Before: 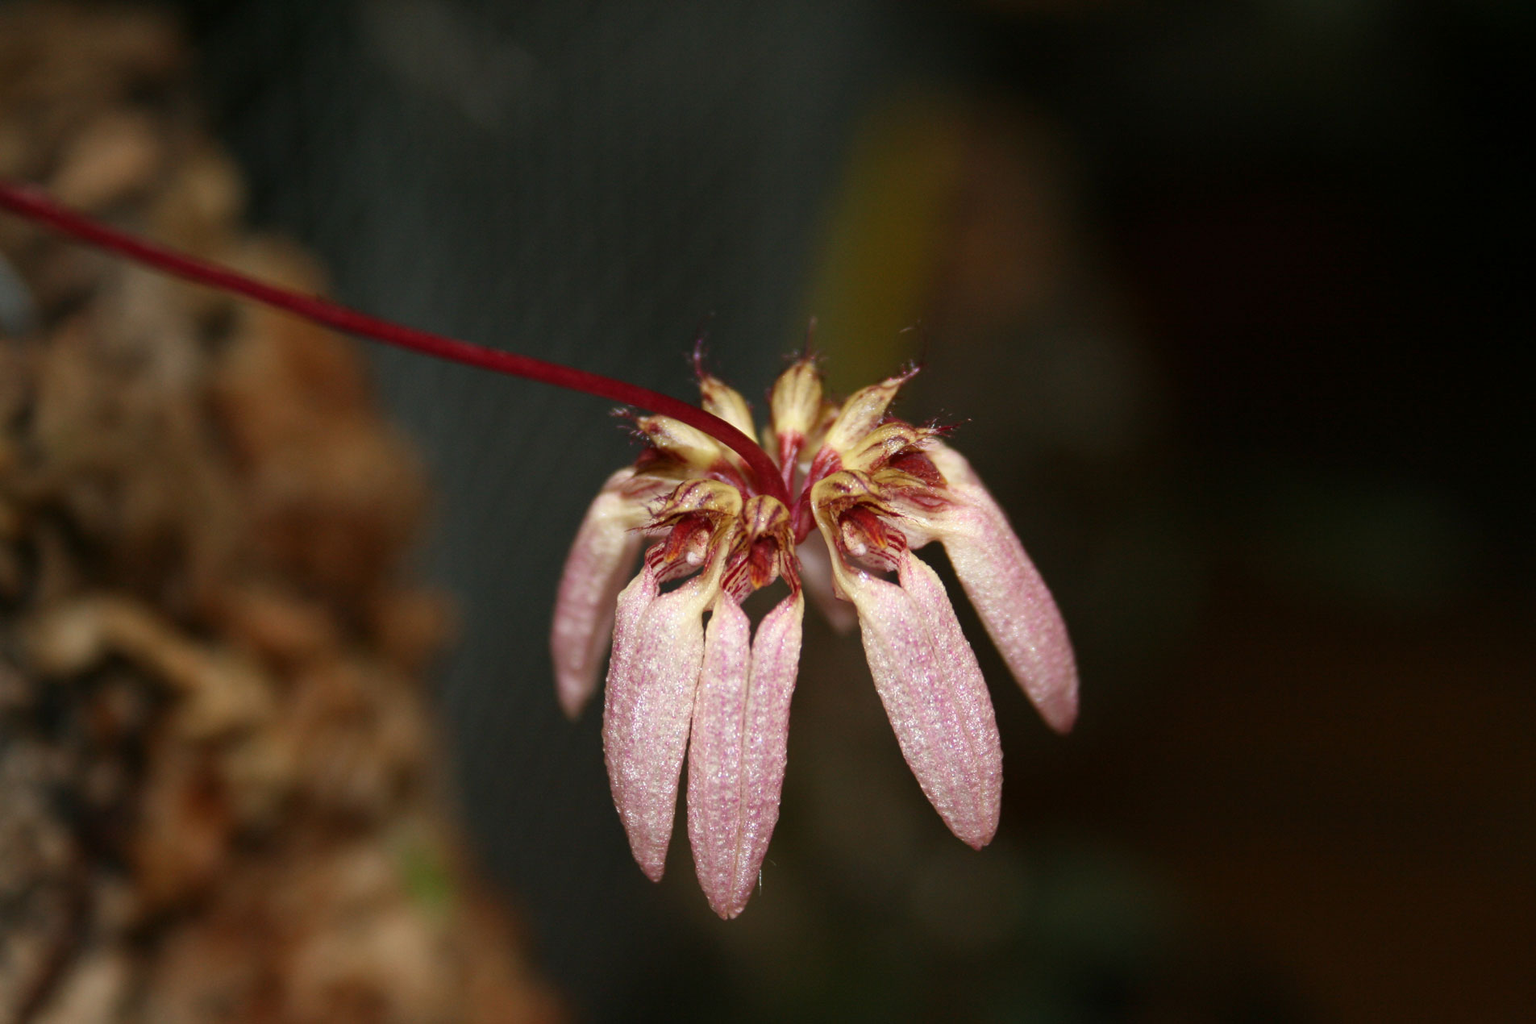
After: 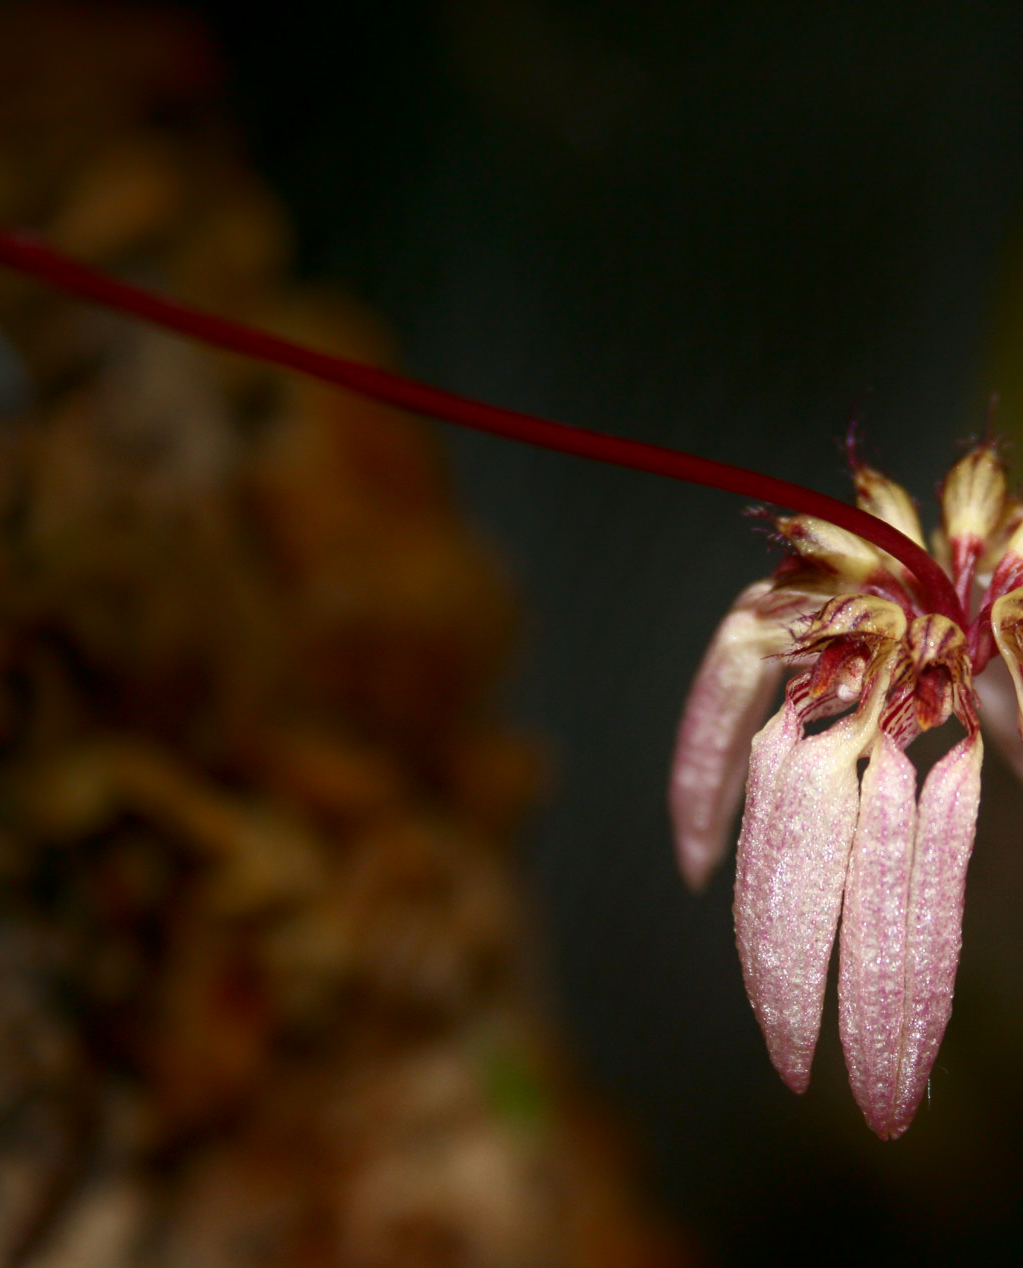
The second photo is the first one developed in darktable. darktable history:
local contrast: mode bilateral grid, contrast 20, coarseness 50, detail 119%, midtone range 0.2
shadows and highlights: shadows -71.64, highlights 35.14, highlights color adjustment 78.63%, soften with gaussian
crop: left 0.744%, right 45.515%, bottom 0.088%
